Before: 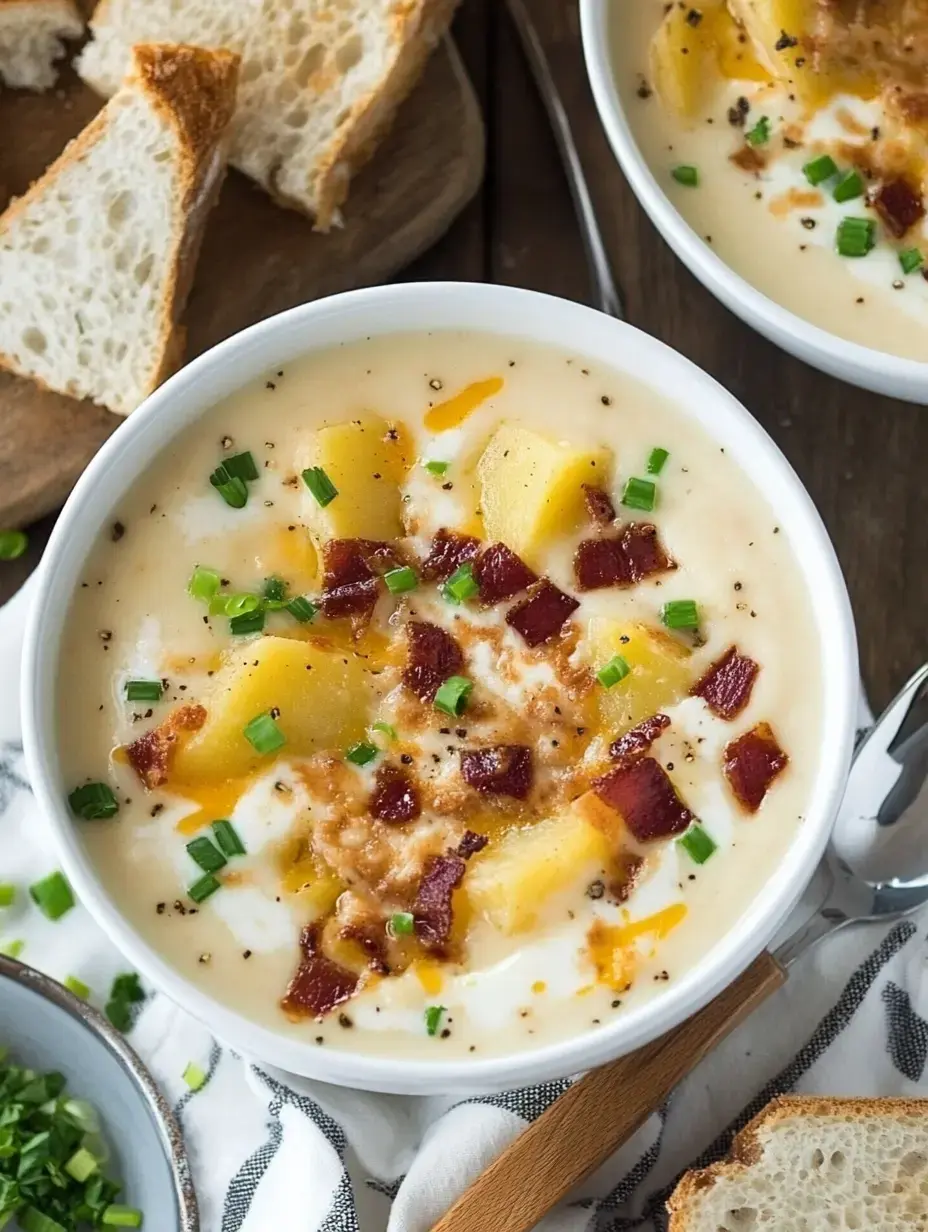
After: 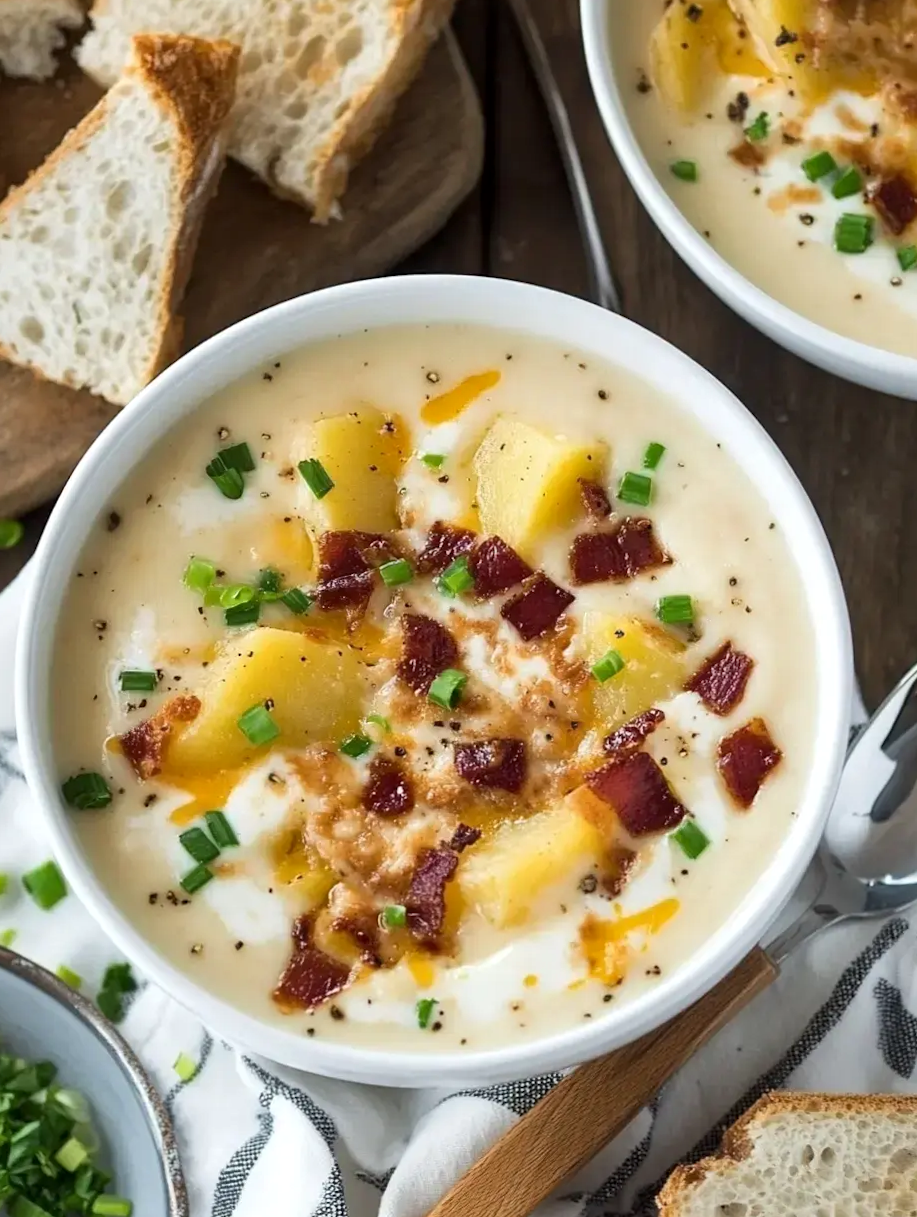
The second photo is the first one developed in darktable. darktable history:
crop and rotate: angle -0.5°
local contrast: mode bilateral grid, contrast 20, coarseness 50, detail 120%, midtone range 0.2
